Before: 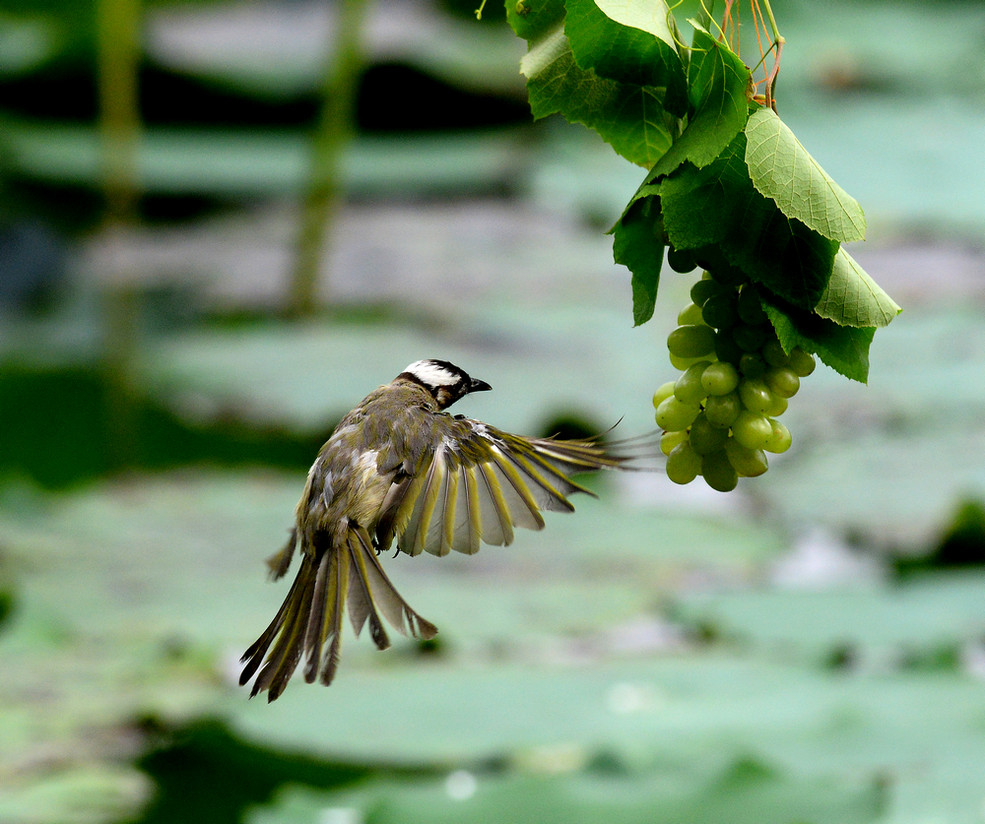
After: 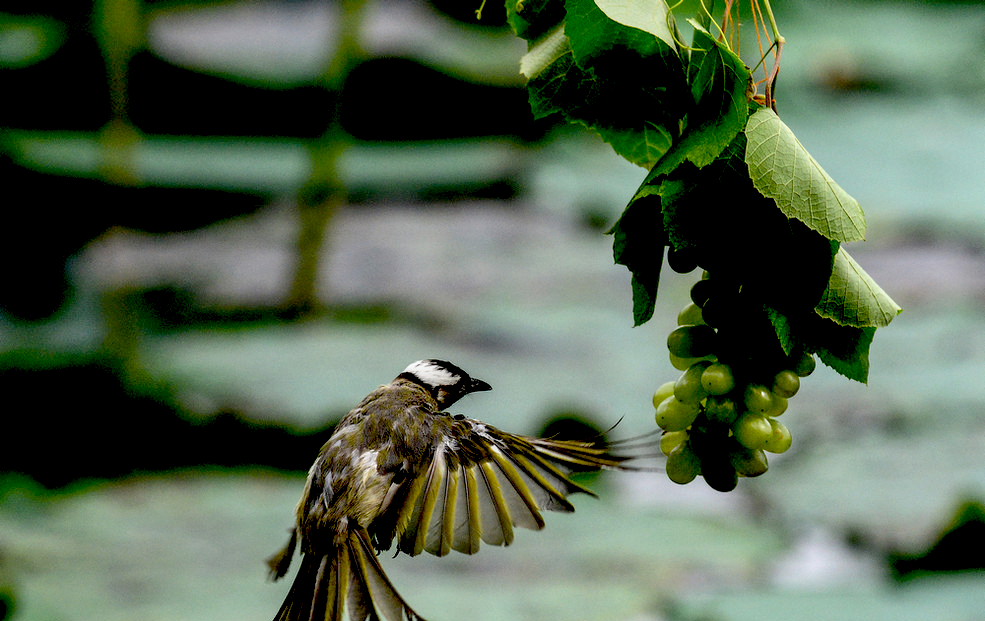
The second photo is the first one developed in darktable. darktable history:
crop: bottom 24.562%
local contrast: detail 130%
exposure: black level correction 0.055, exposure -0.032 EV, compensate highlight preservation false
color correction: highlights b* -0.029, saturation 0.798
